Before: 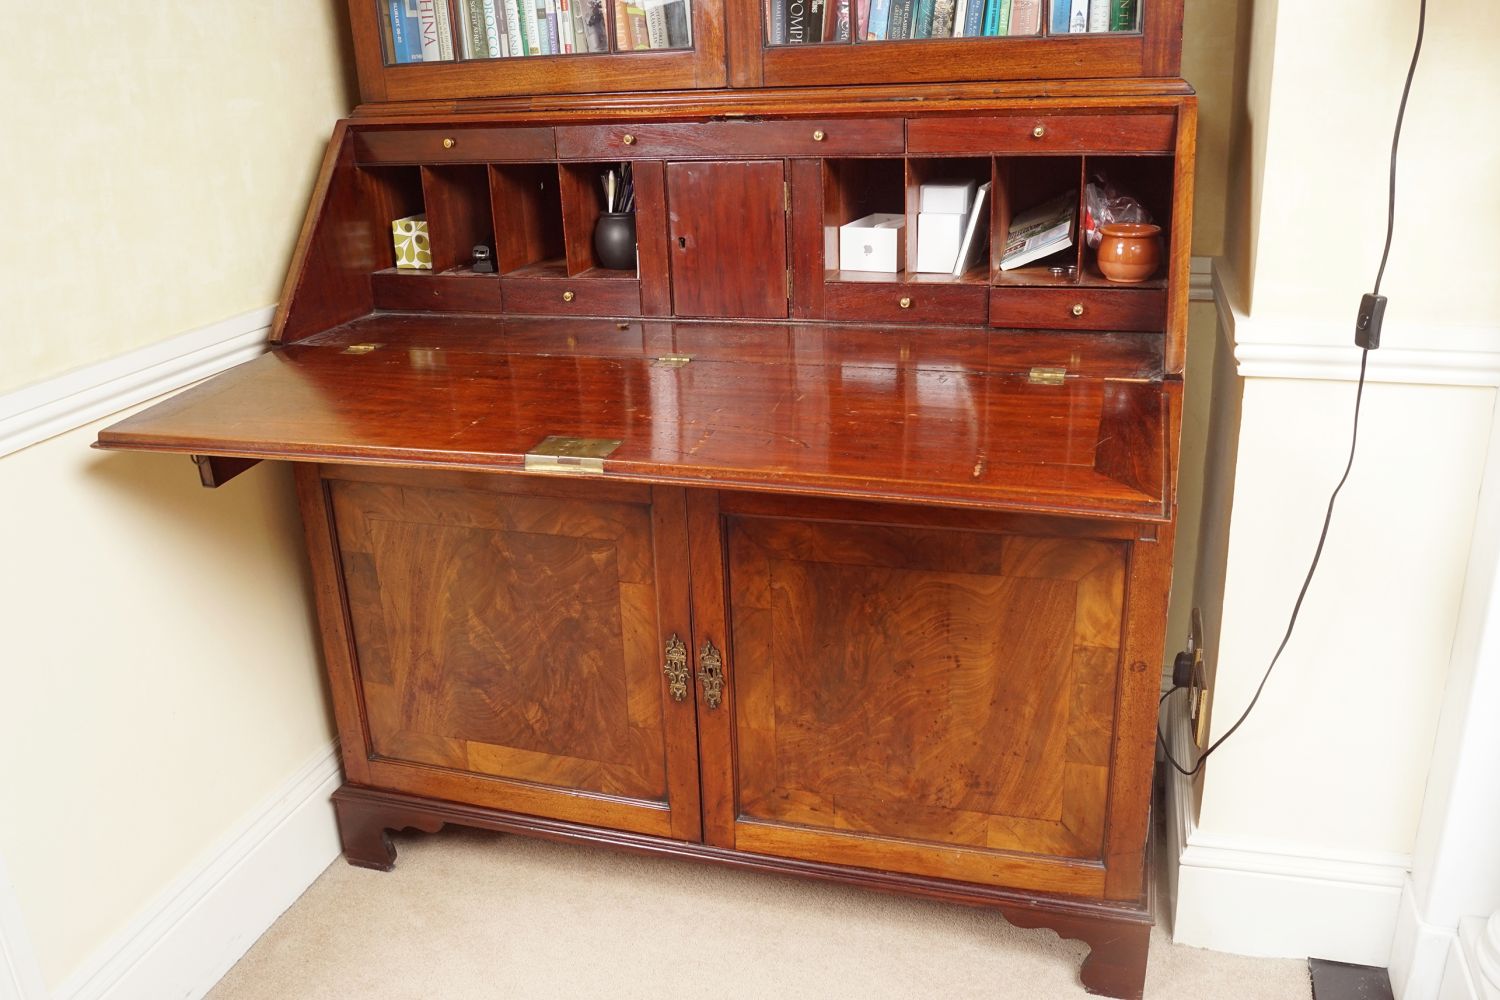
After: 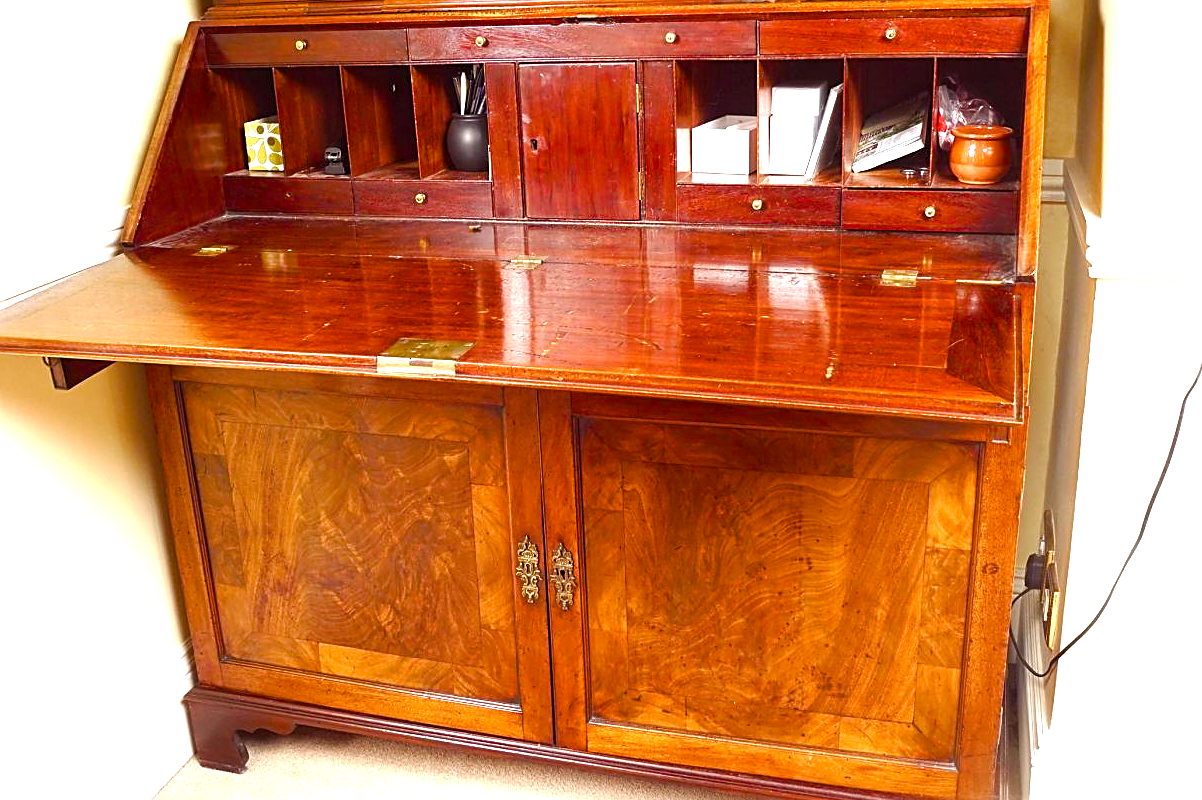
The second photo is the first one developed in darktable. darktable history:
crop and rotate: left 9.932%, top 9.815%, right 9.88%, bottom 10.106%
sharpen: on, module defaults
color balance rgb: shadows lift › chroma 3.029%, shadows lift › hue 278.97°, perceptual saturation grading › global saturation 23.285%, perceptual saturation grading › highlights -23.404%, perceptual saturation grading › mid-tones 24.275%, perceptual saturation grading › shadows 40.382%, perceptual brilliance grading › highlights 11.741%
exposure: black level correction 0, exposure 0.692 EV, compensate highlight preservation false
